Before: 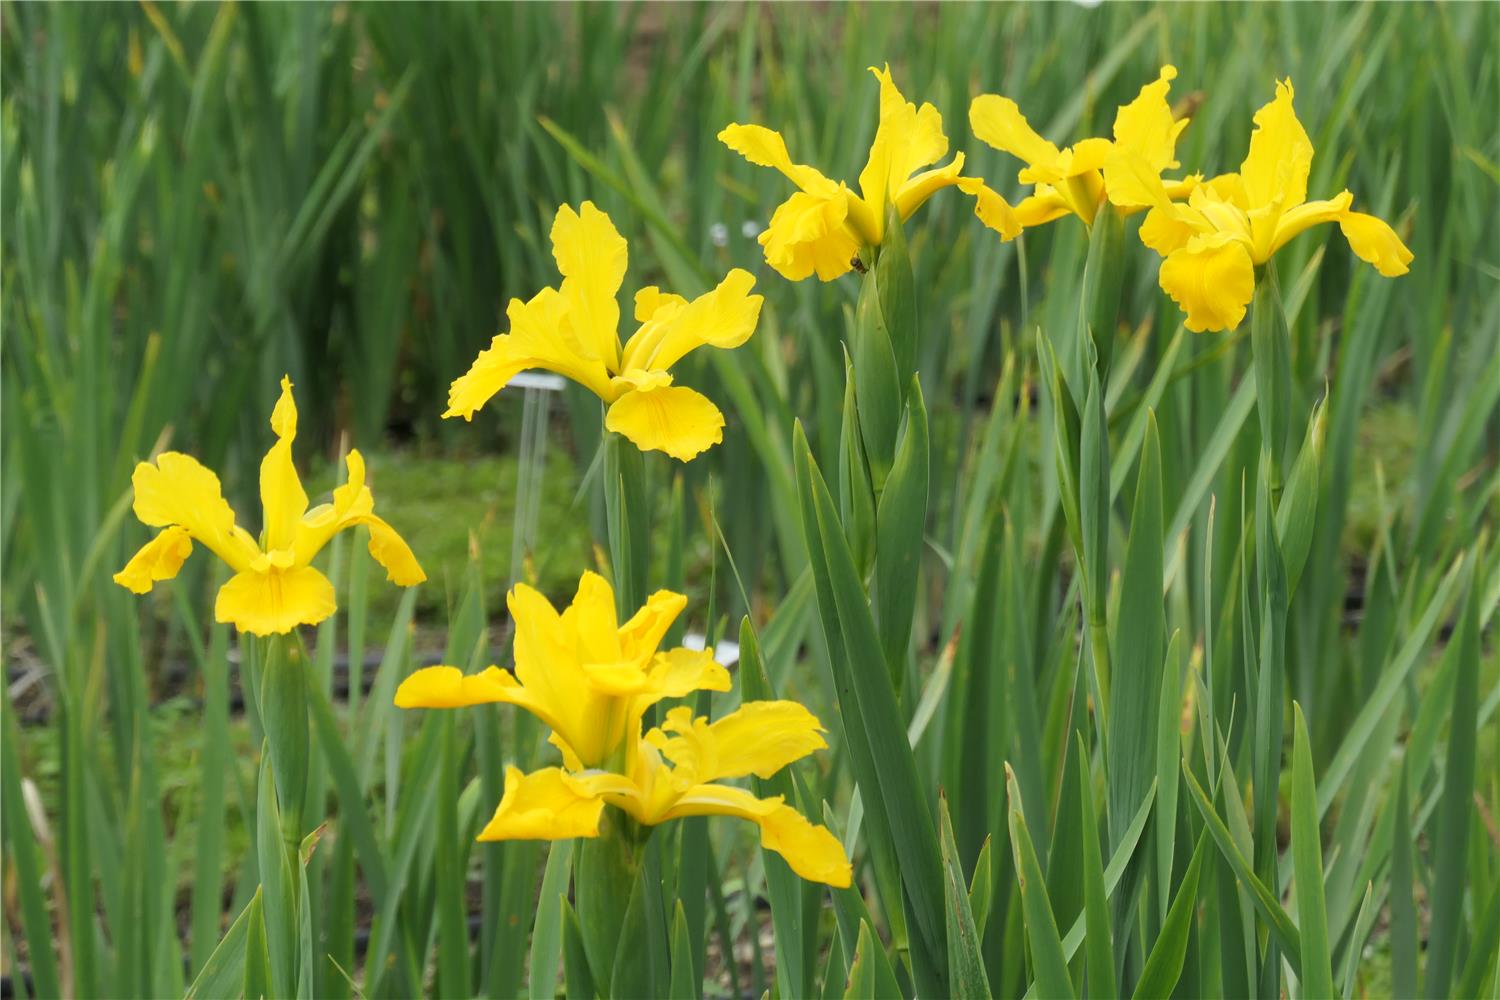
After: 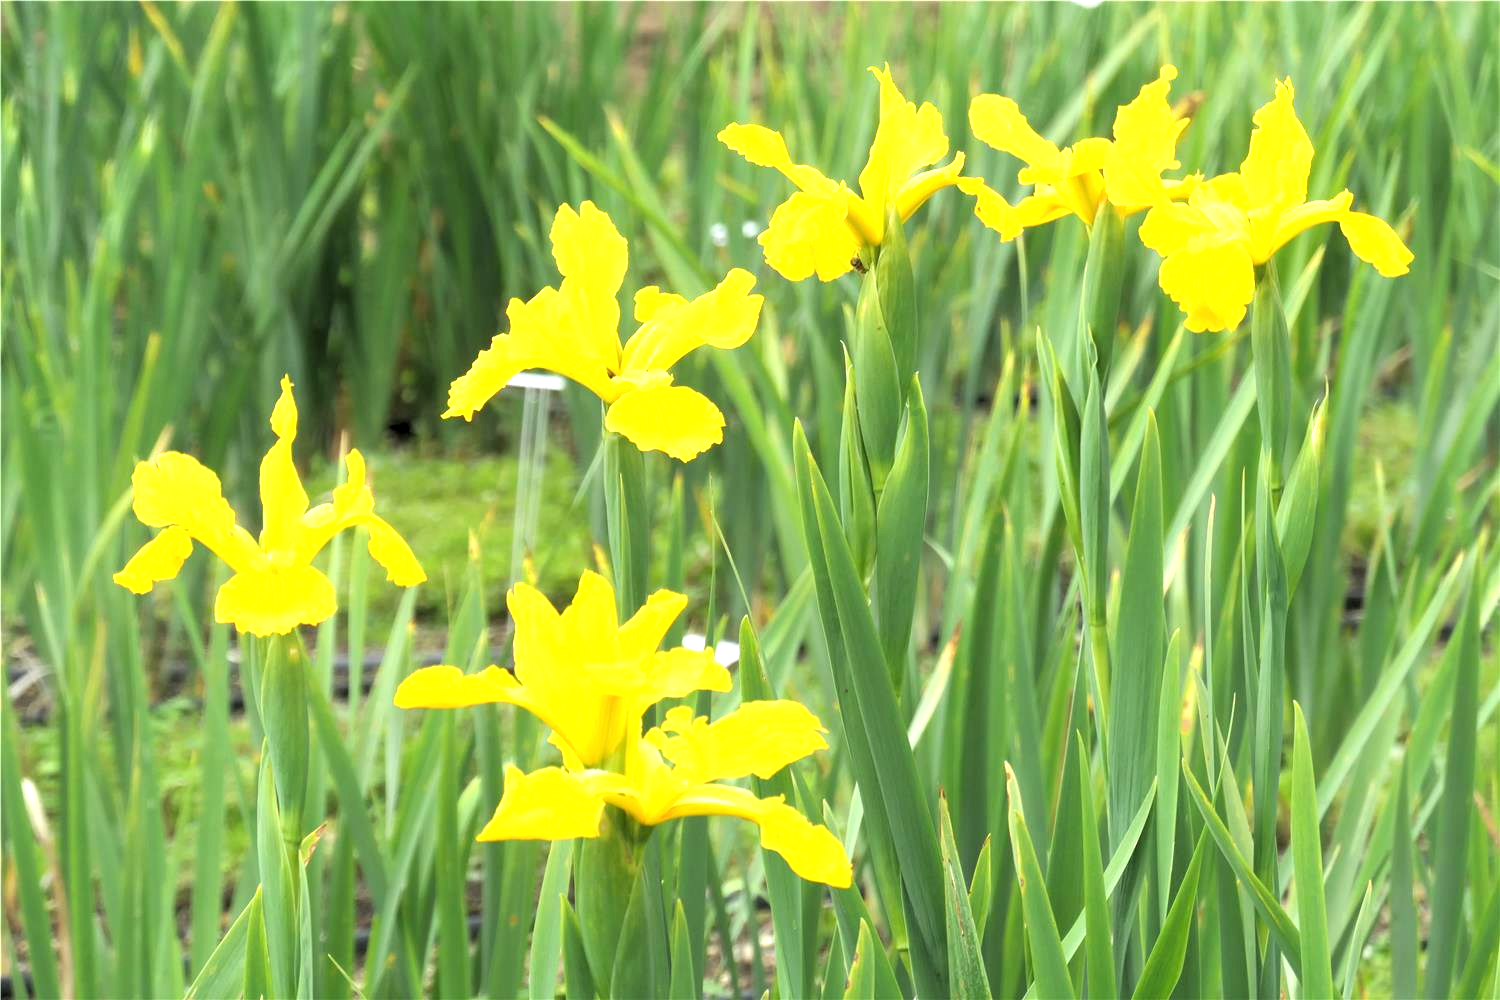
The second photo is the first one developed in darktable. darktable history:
exposure: black level correction 0, exposure 1 EV, compensate exposure bias true, compensate highlight preservation false
rgb levels: levels [[0.01, 0.419, 0.839], [0, 0.5, 1], [0, 0.5, 1]]
